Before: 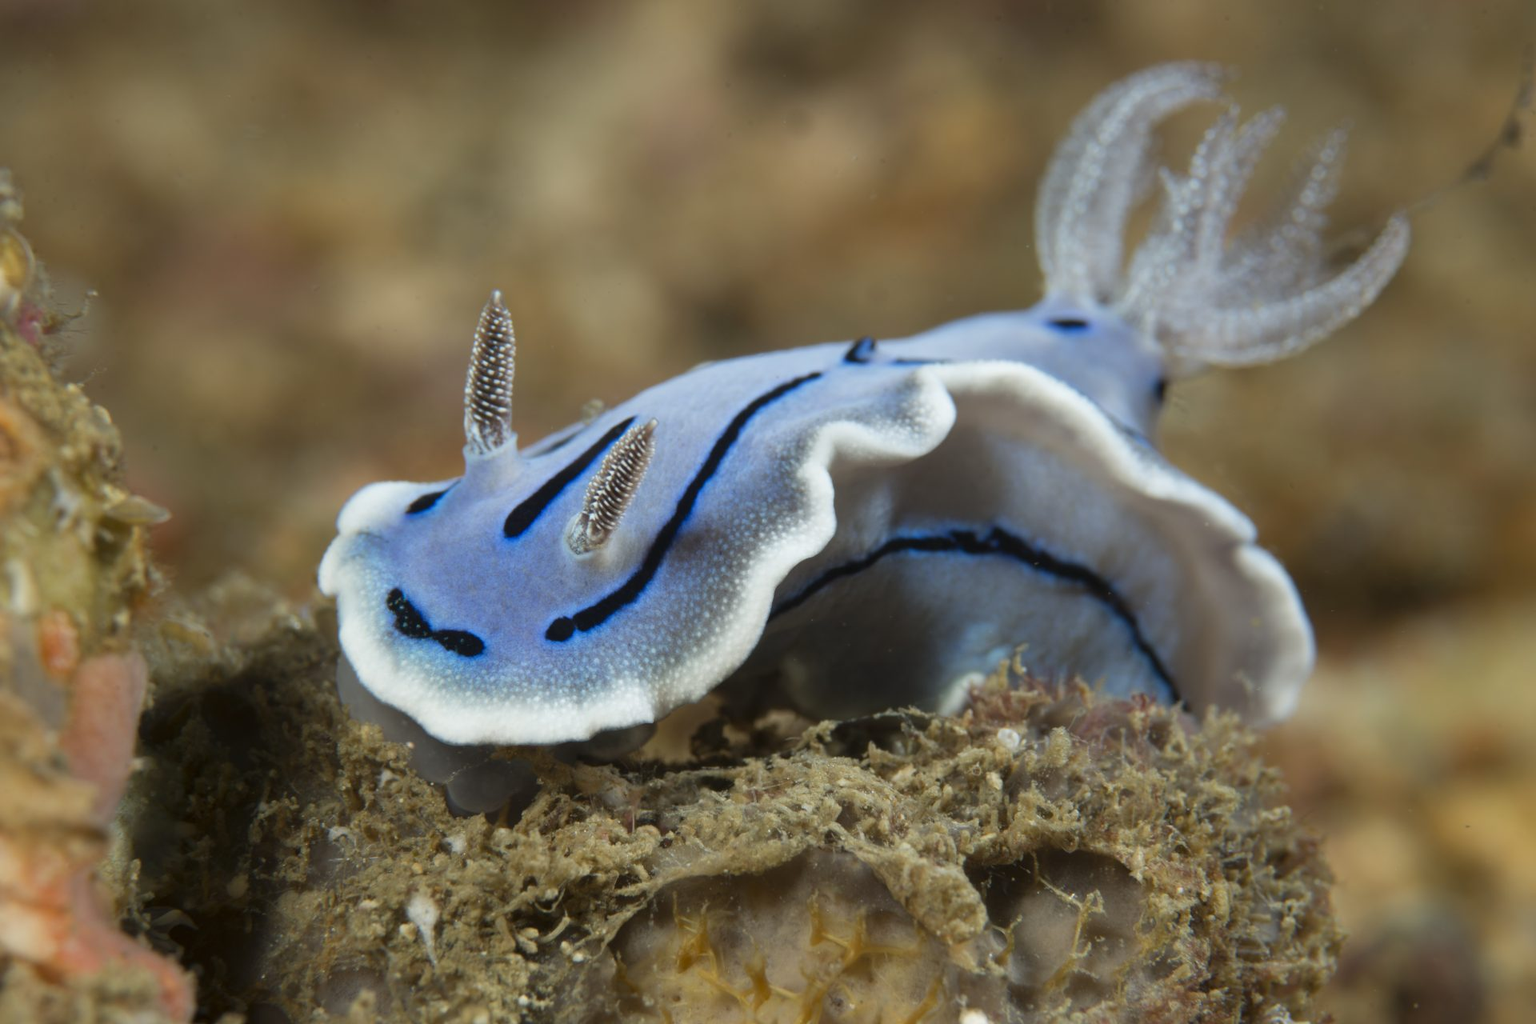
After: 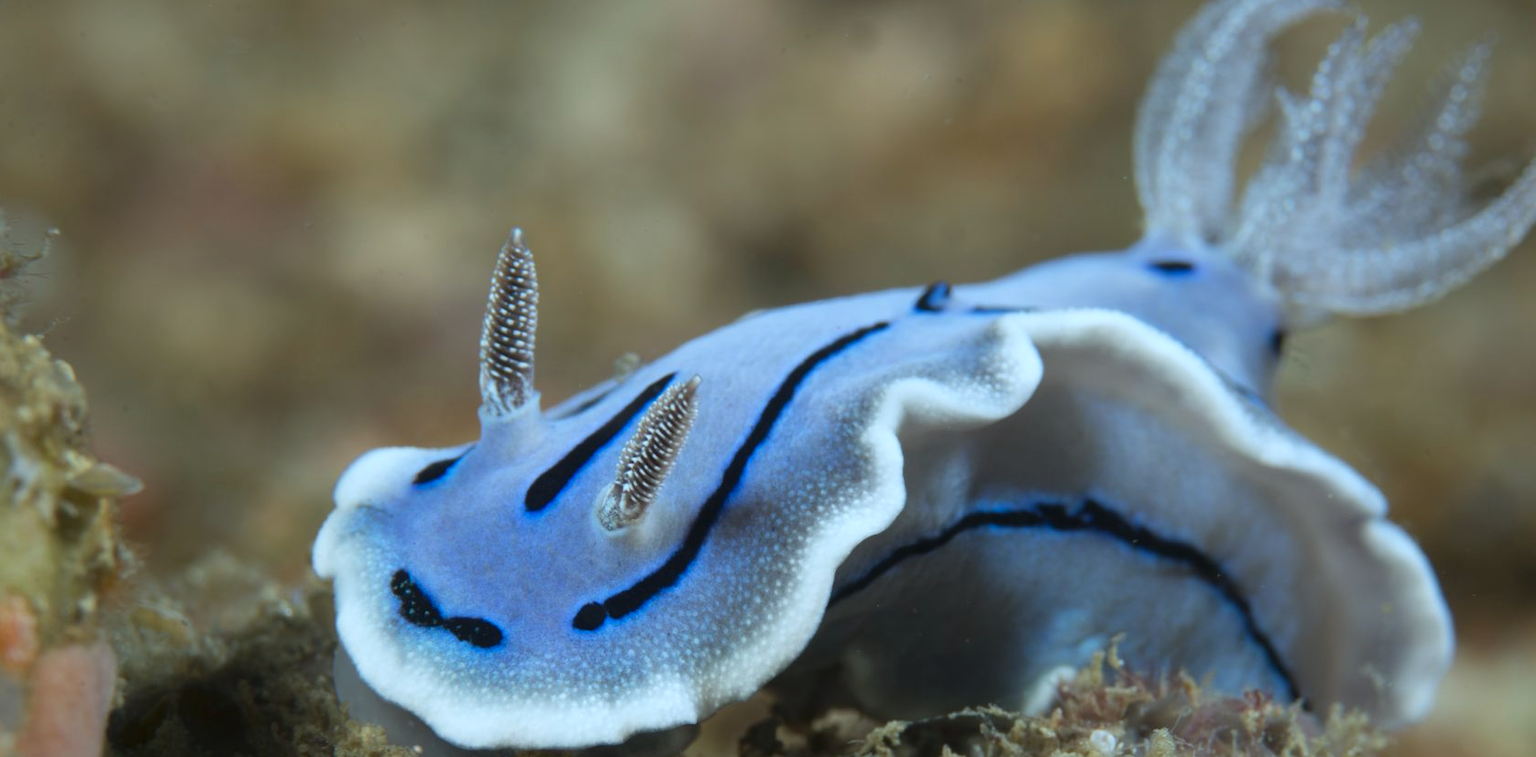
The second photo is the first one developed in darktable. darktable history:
crop: left 3.015%, top 8.969%, right 9.647%, bottom 26.457%
exposure: compensate highlight preservation false
color calibration: illuminant Planckian (black body), x 0.378, y 0.375, temperature 4065 K
